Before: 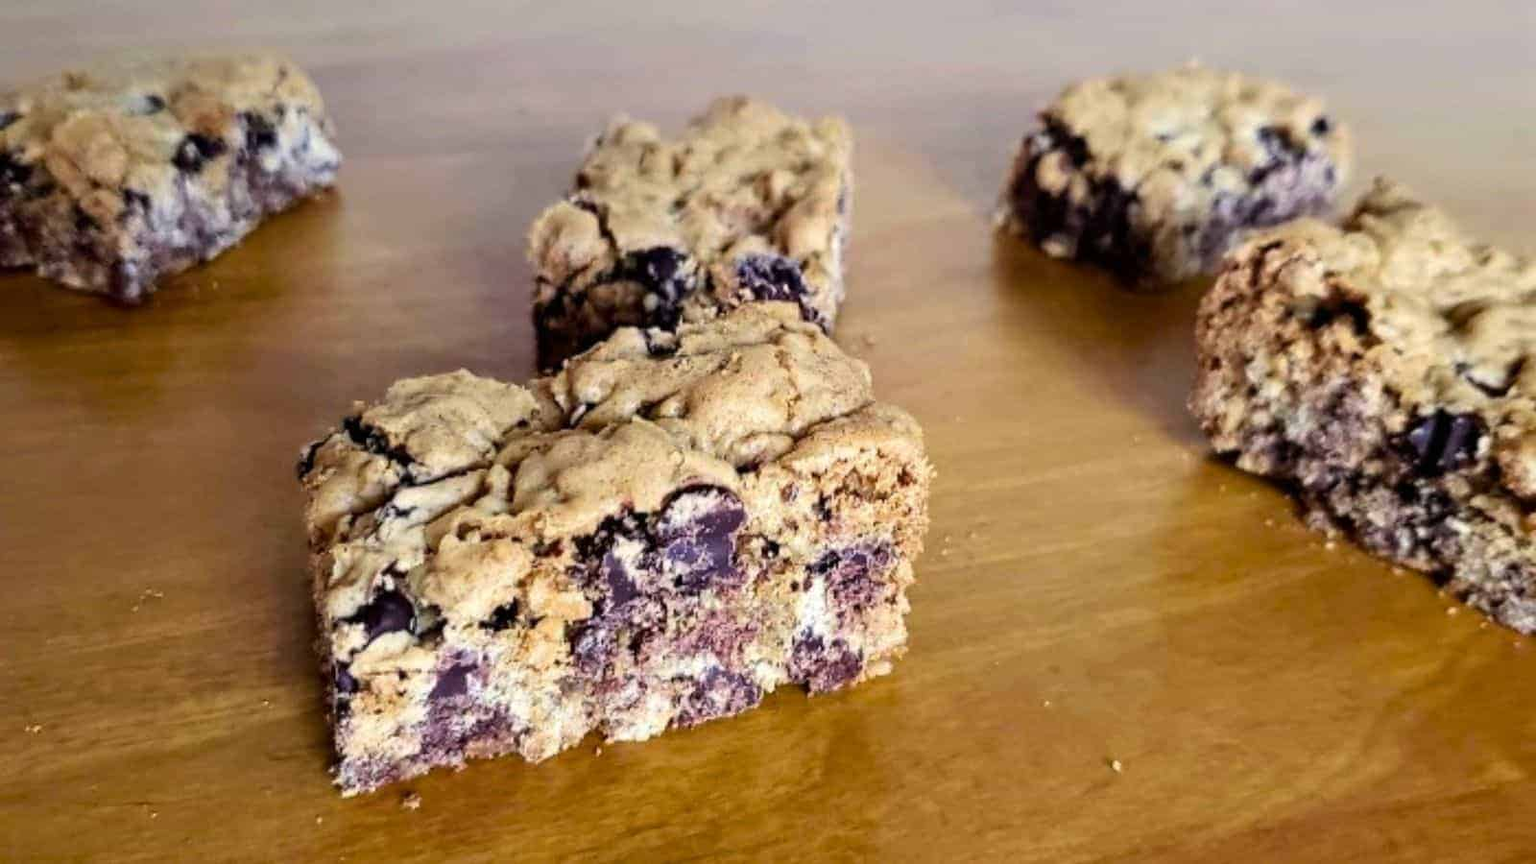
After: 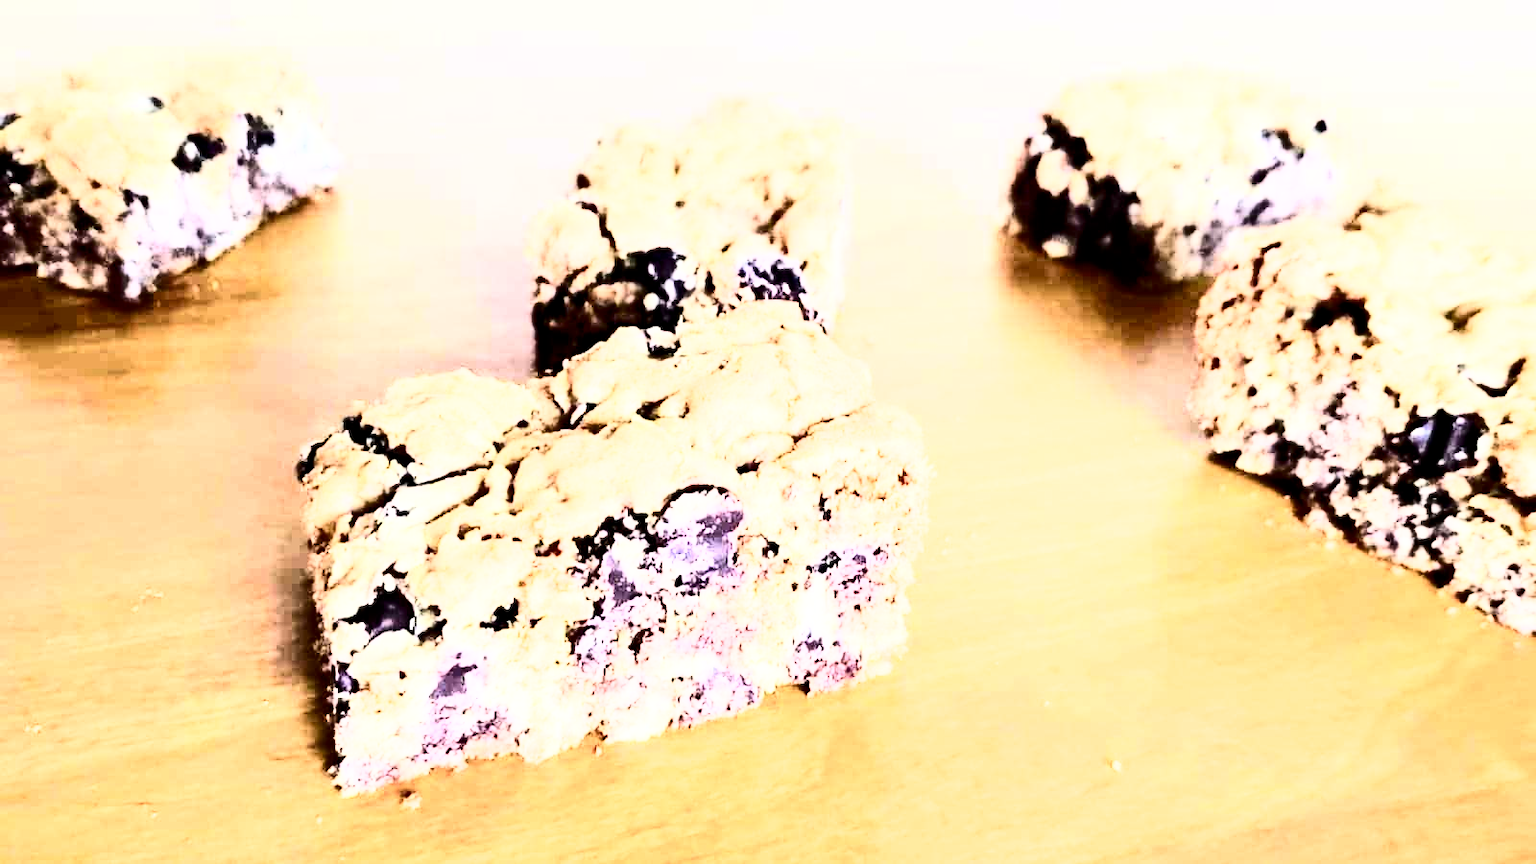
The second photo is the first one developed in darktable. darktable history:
exposure: exposure 1.988 EV, compensate exposure bias true, compensate highlight preservation false
contrast brightness saturation: contrast 0.507, saturation -0.089
filmic rgb: black relative exposure -16 EV, white relative exposure 6.31 EV, hardness 5.1, contrast 1.352, add noise in highlights 0.001, color science v3 (2019), use custom middle-gray values true, contrast in highlights soft
